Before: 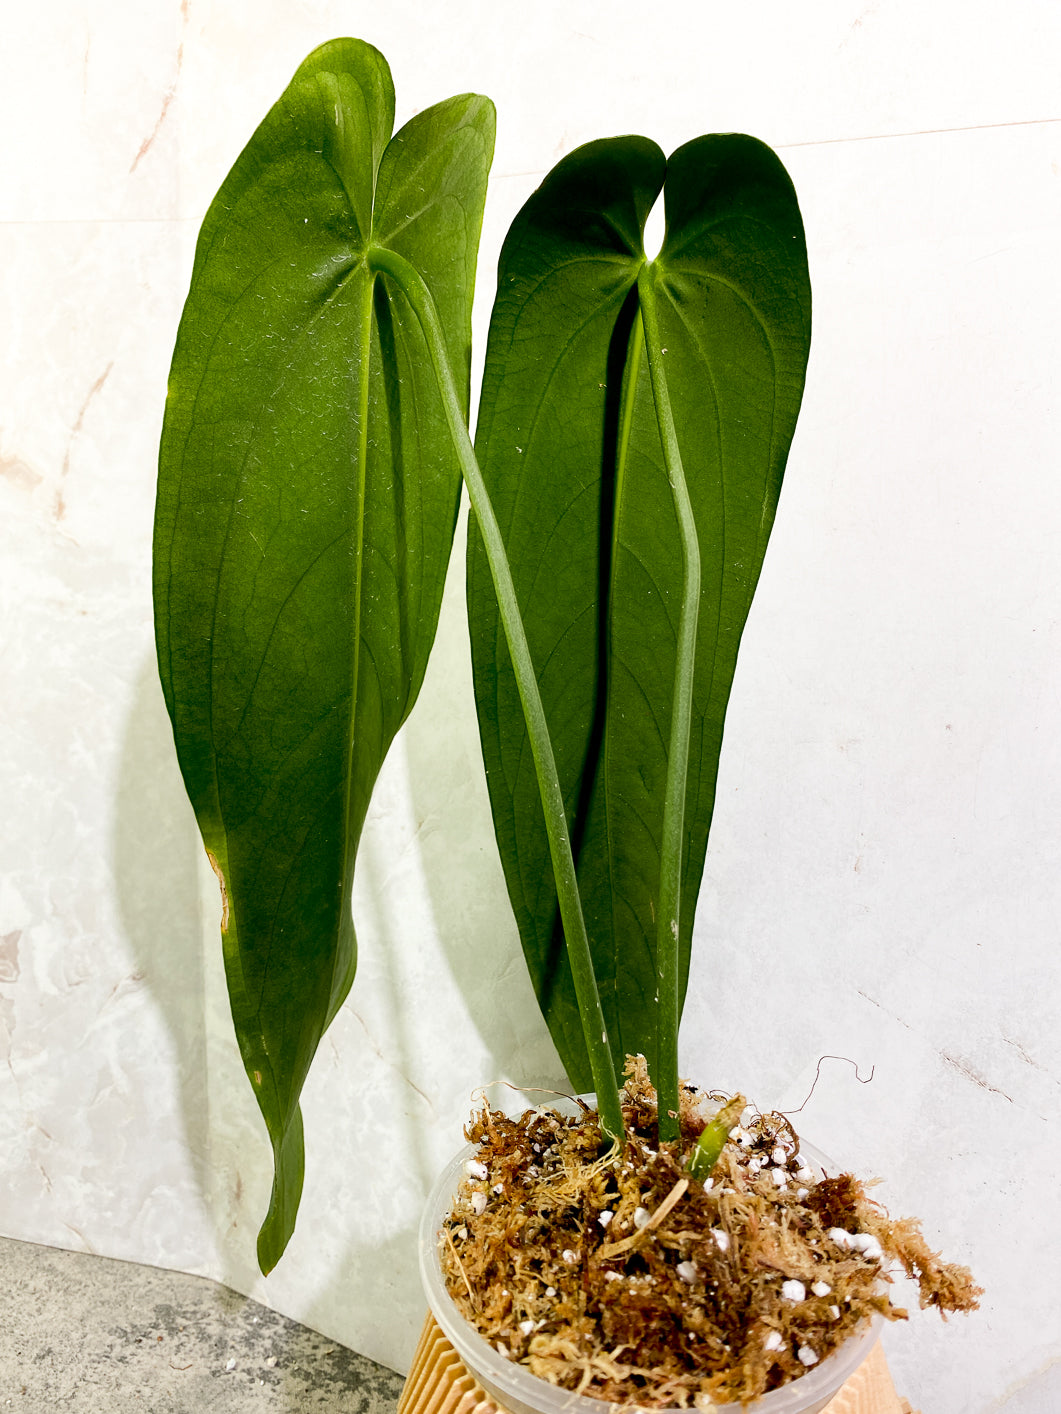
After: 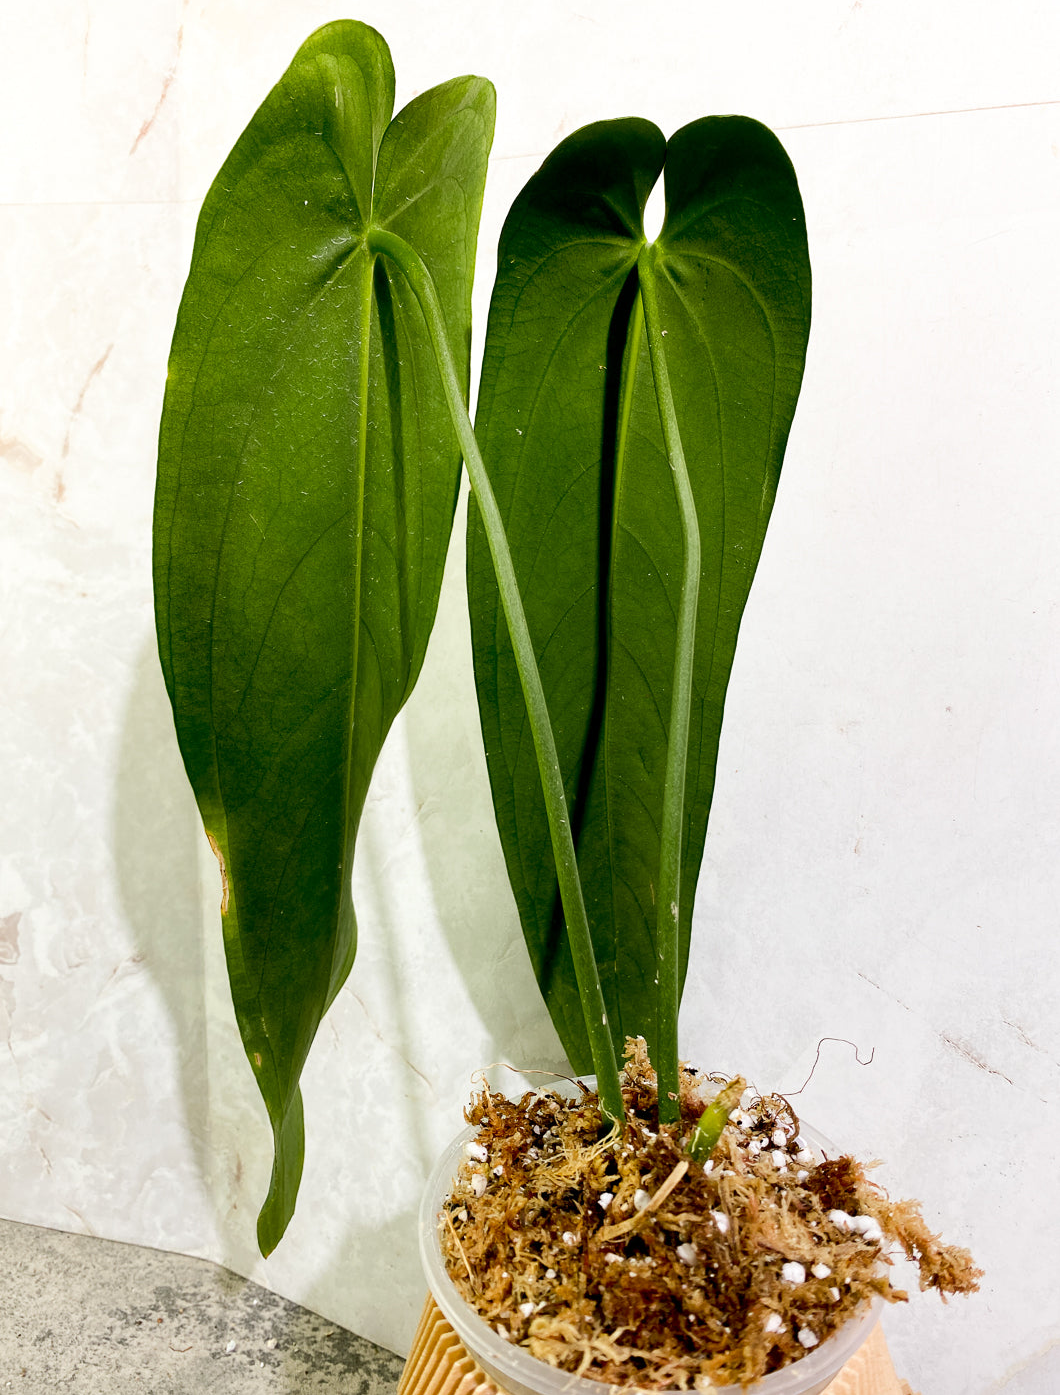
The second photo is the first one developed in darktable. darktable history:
crop: top 1.328%, right 0.085%
